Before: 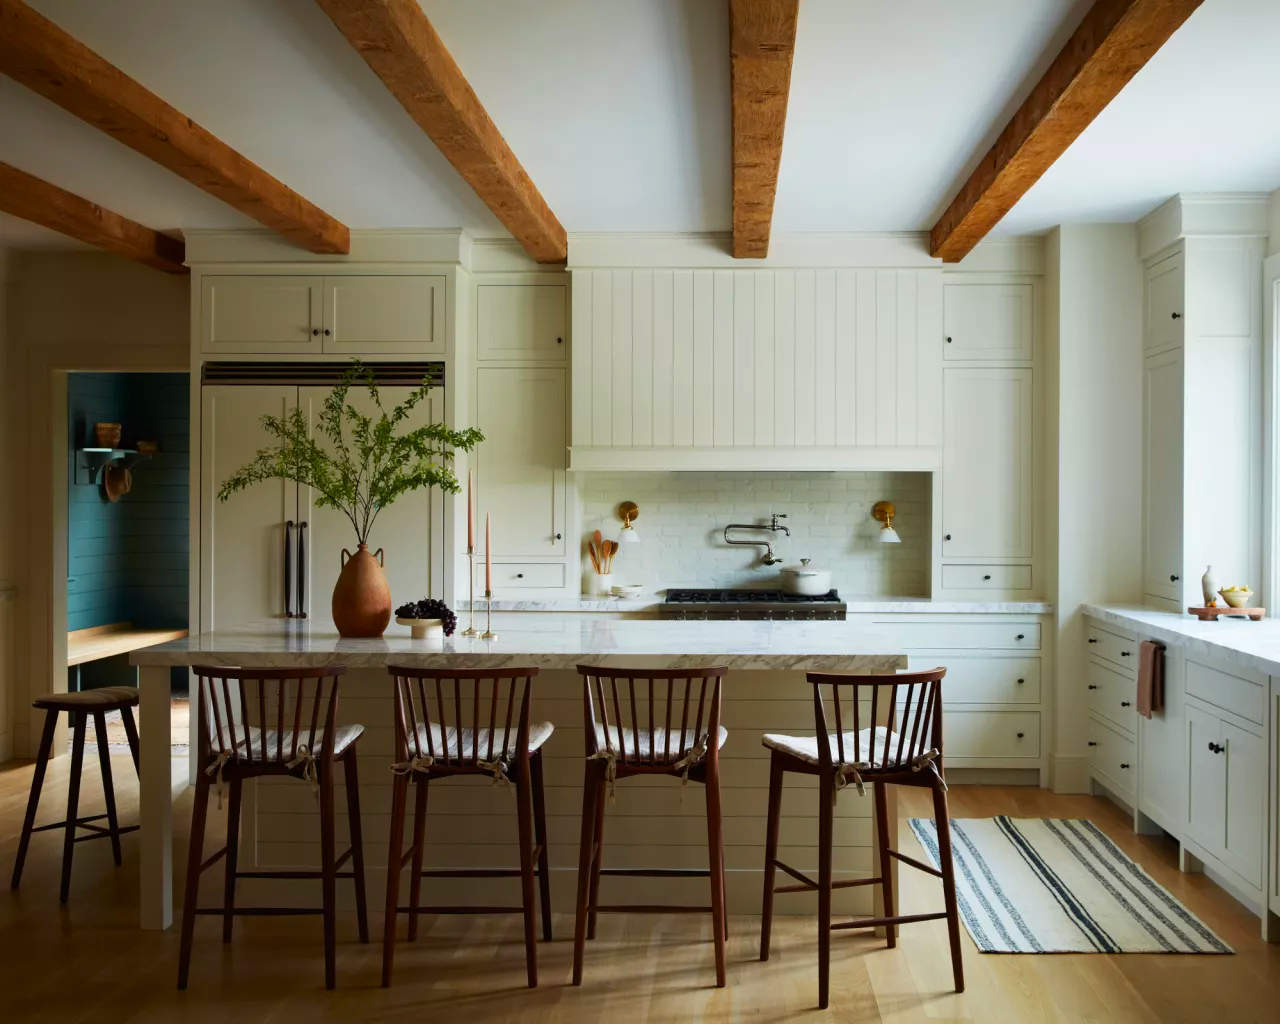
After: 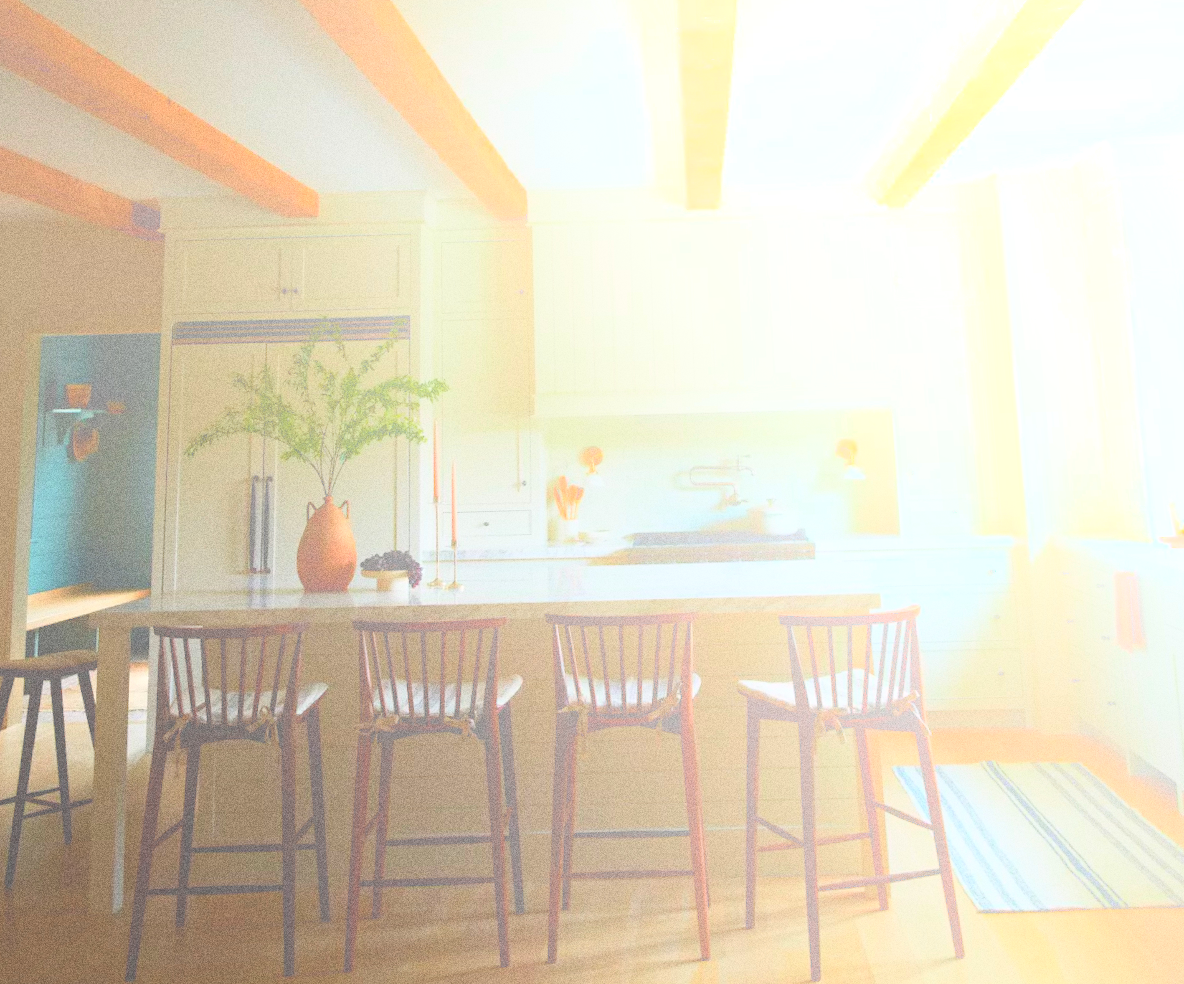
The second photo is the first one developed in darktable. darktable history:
grain: coarseness 0.09 ISO, strength 40%
bloom: size 70%, threshold 25%, strength 70%
tone equalizer: on, module defaults
rotate and perspective: rotation -1.68°, lens shift (vertical) -0.146, crop left 0.049, crop right 0.912, crop top 0.032, crop bottom 0.96
